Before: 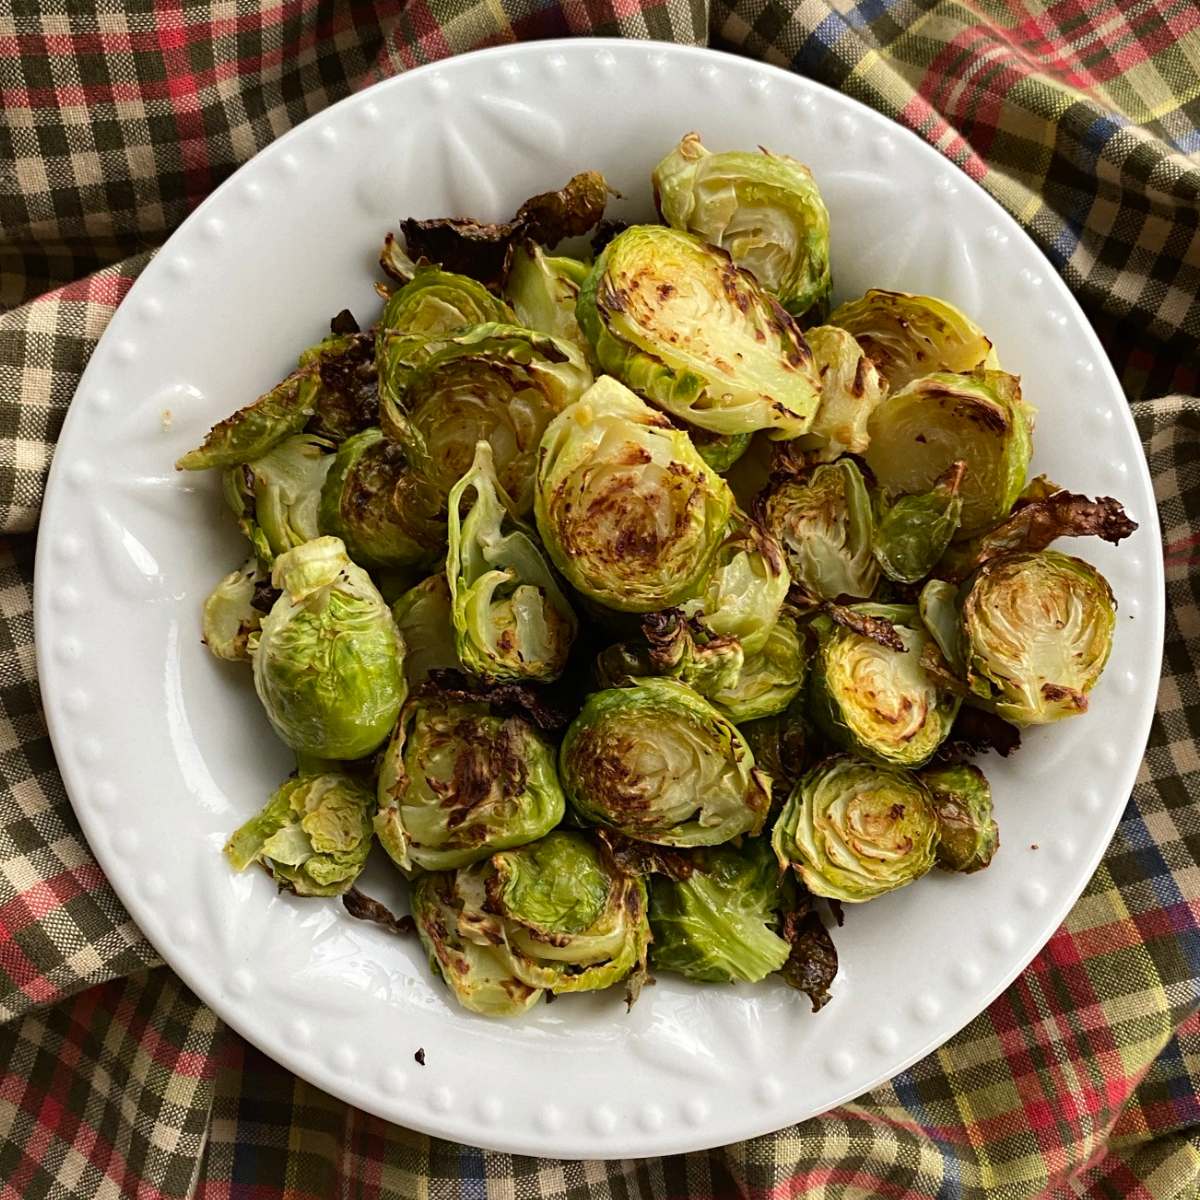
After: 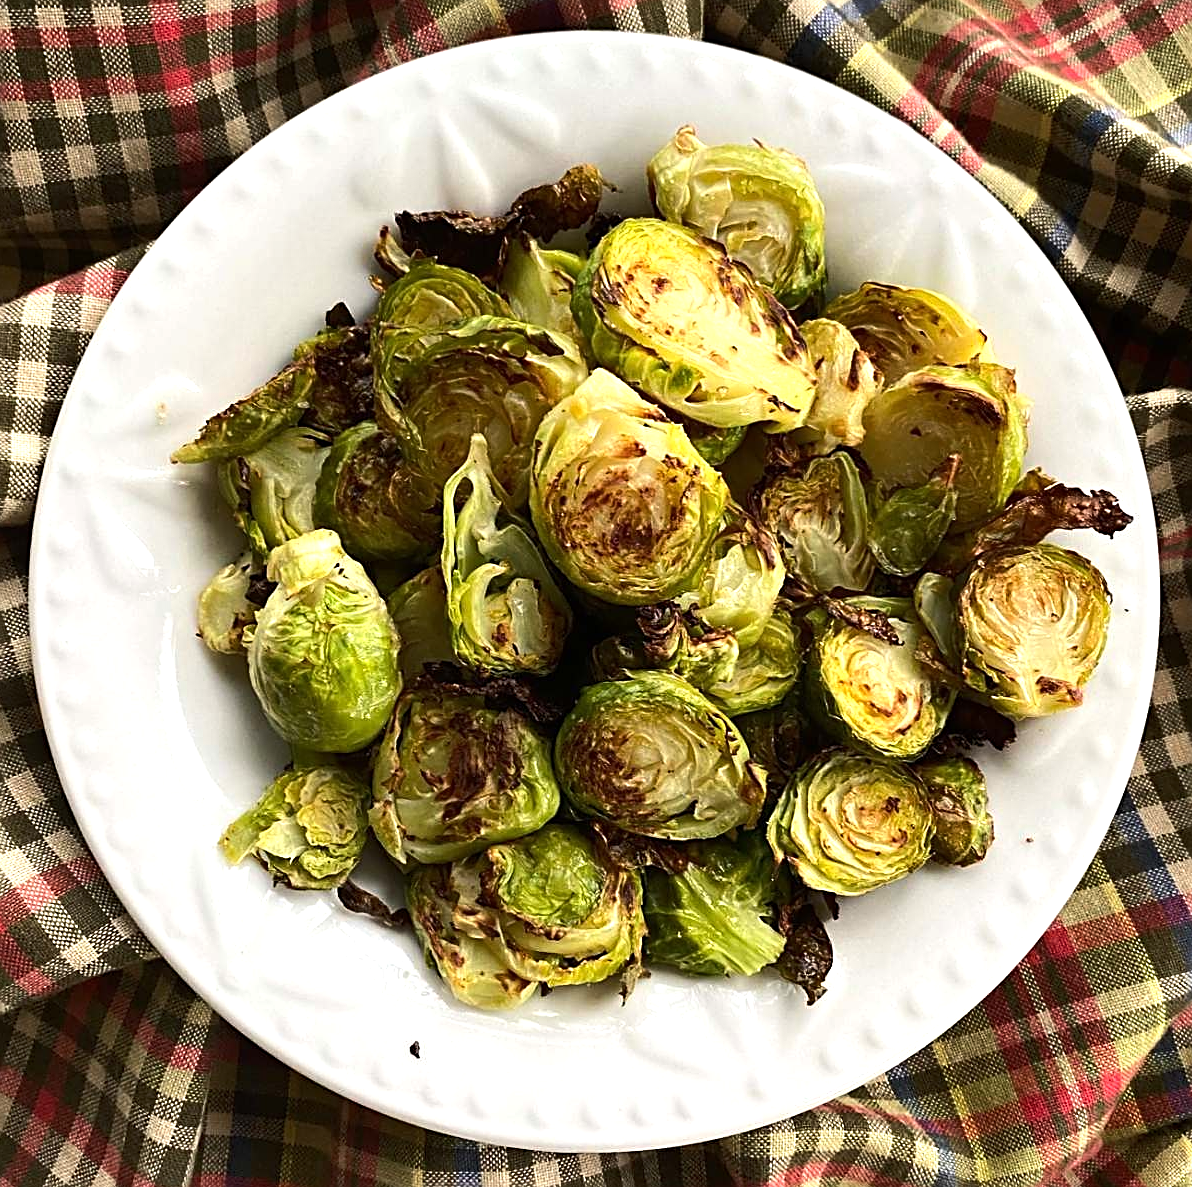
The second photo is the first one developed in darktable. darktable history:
crop: left 0.479%, top 0.649%, right 0.158%, bottom 0.354%
tone equalizer: -8 EV 0.001 EV, -7 EV -0.002 EV, -6 EV 0.004 EV, -5 EV -0.048 EV, -4 EV -0.096 EV, -3 EV -0.161 EV, -2 EV 0.244 EV, -1 EV 0.701 EV, +0 EV 0.465 EV
sharpen: amount 0.545
